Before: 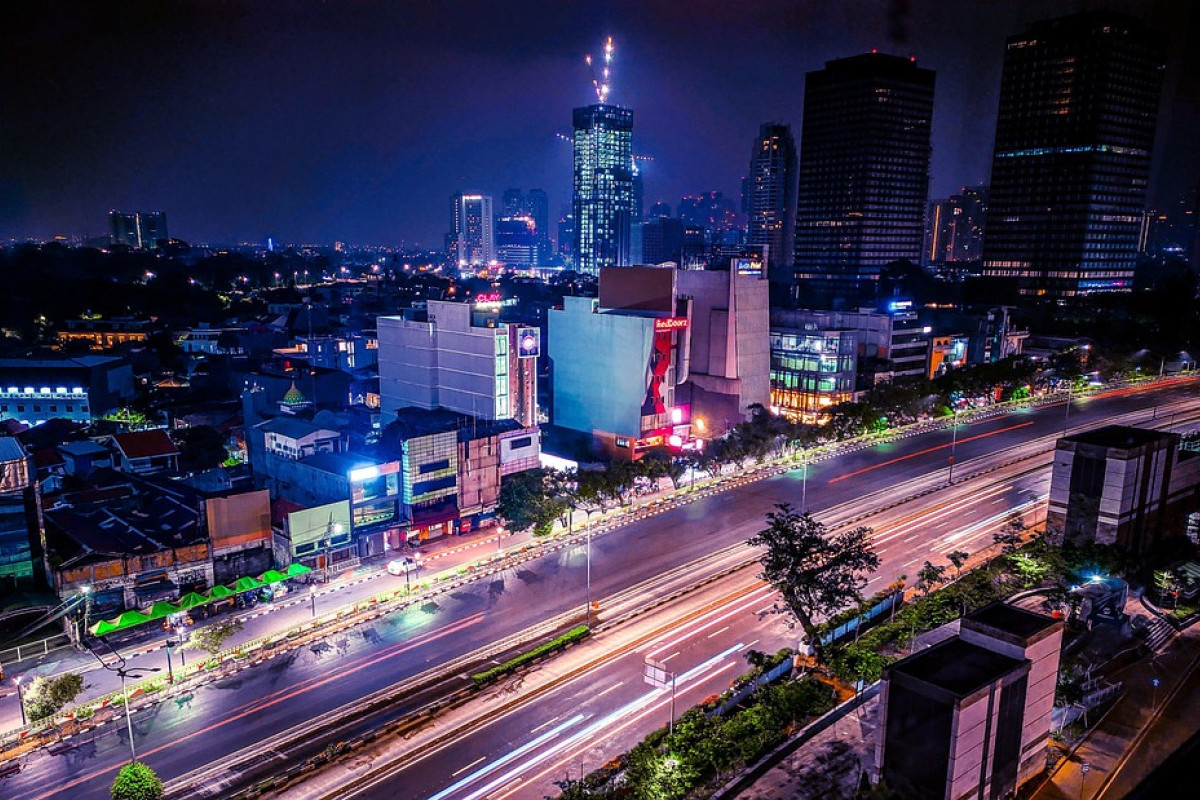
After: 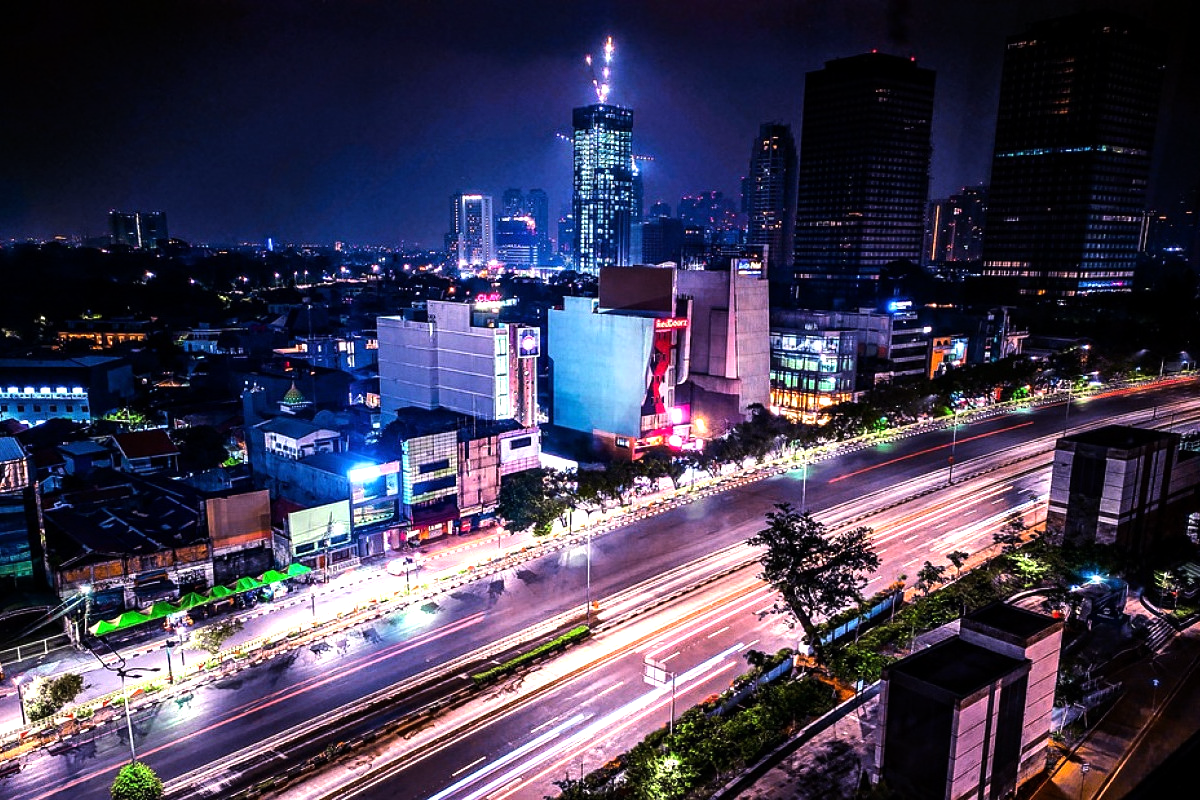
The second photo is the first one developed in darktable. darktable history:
tone equalizer: -8 EV -1.08 EV, -7 EV -1.01 EV, -6 EV -0.867 EV, -5 EV -0.578 EV, -3 EV 0.578 EV, -2 EV 0.867 EV, -1 EV 1.01 EV, +0 EV 1.08 EV, edges refinement/feathering 500, mask exposure compensation -1.57 EV, preserve details no
